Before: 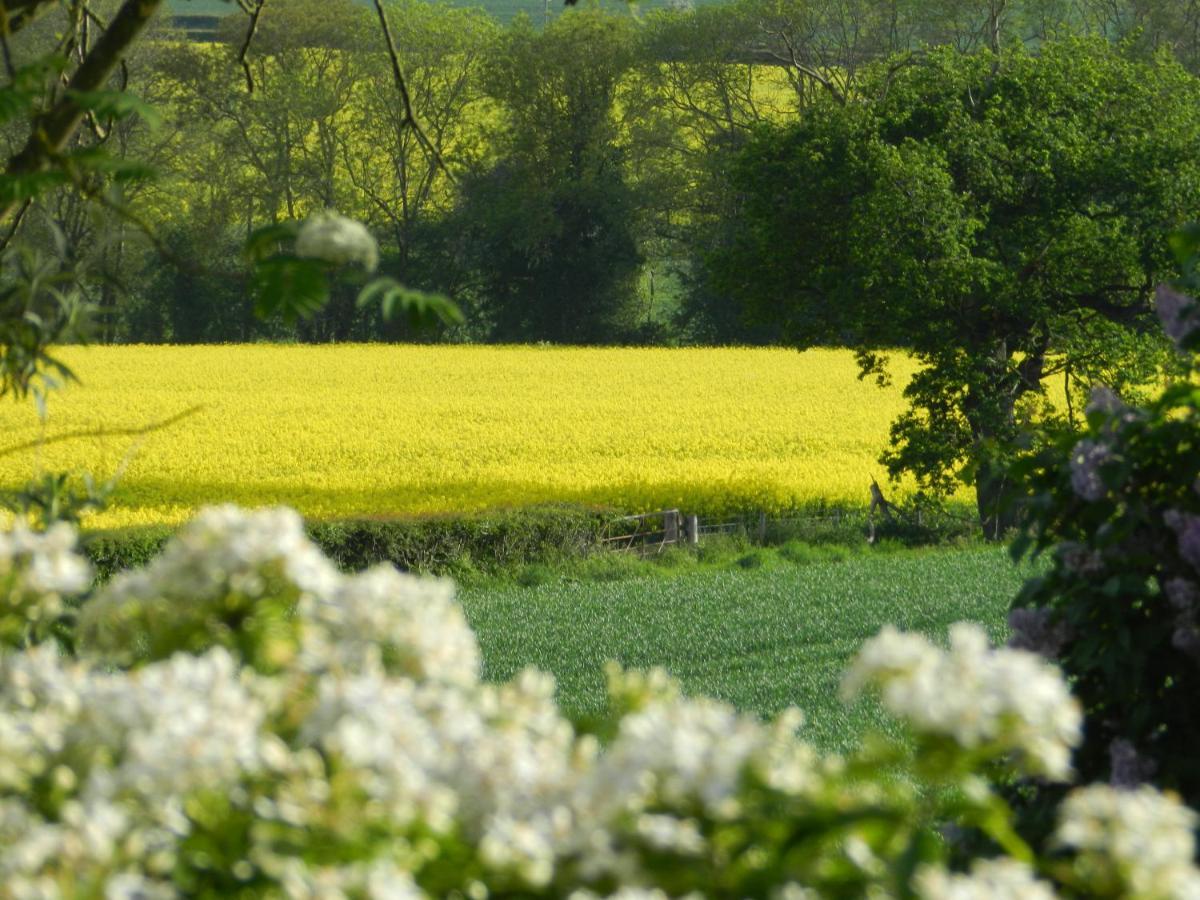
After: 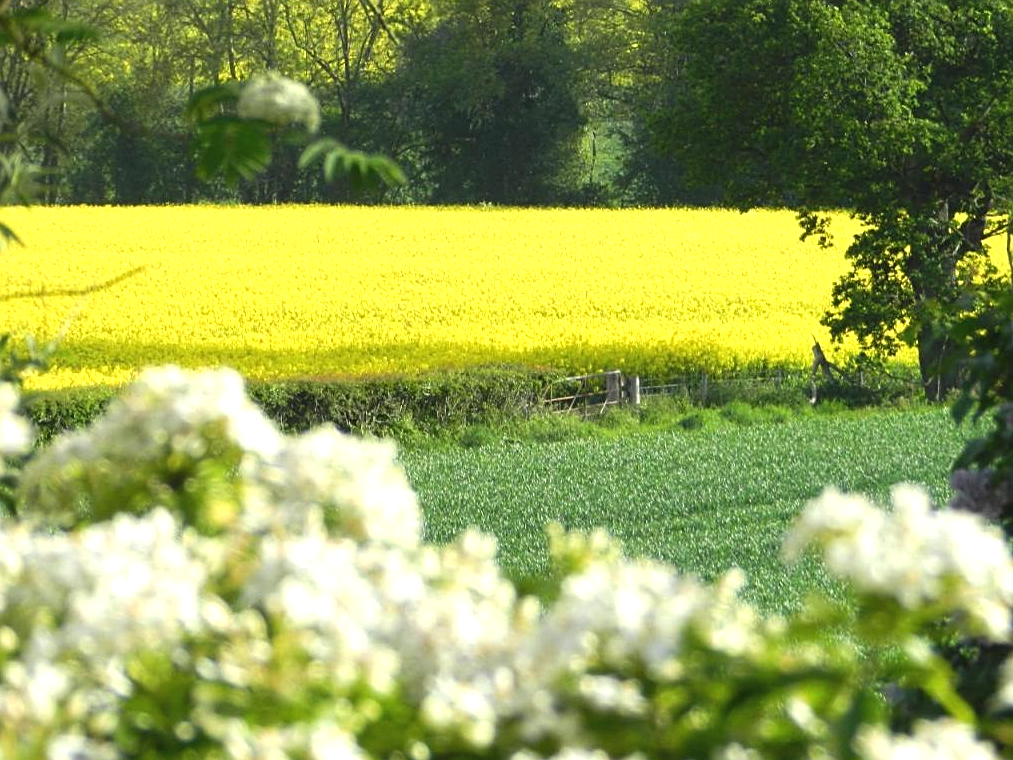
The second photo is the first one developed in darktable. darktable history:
sharpen: on, module defaults
crop and rotate: left 4.842%, top 15.51%, right 10.668%
exposure: black level correction -0.002, exposure 0.708 EV, compensate exposure bias true, compensate highlight preservation false
